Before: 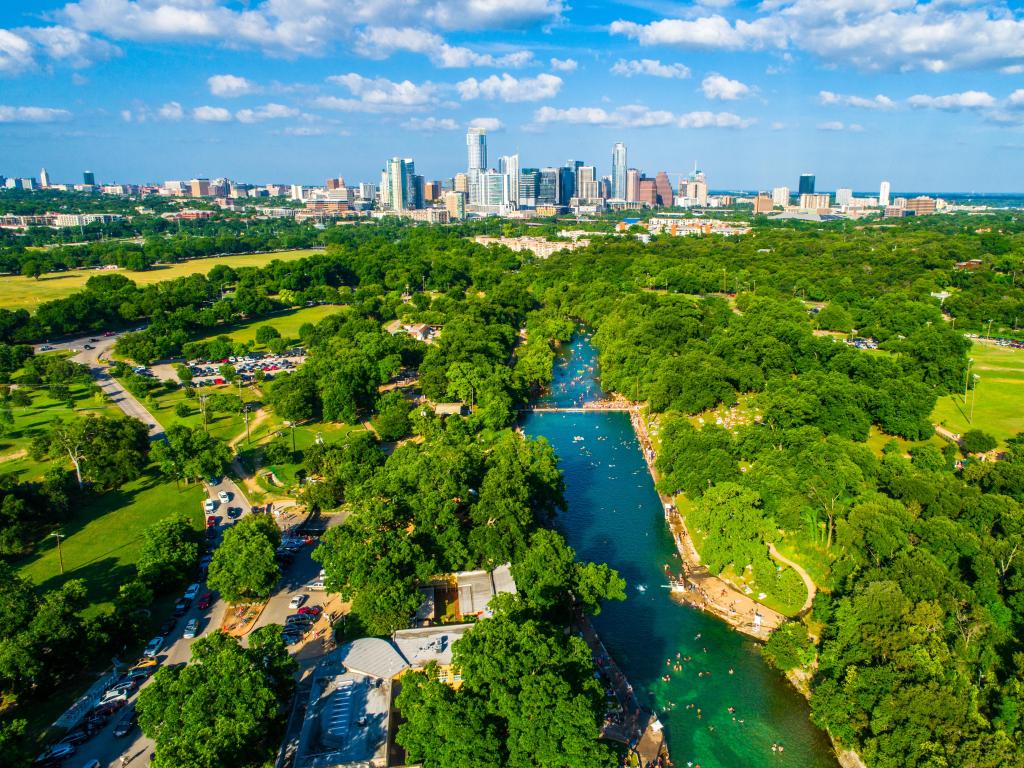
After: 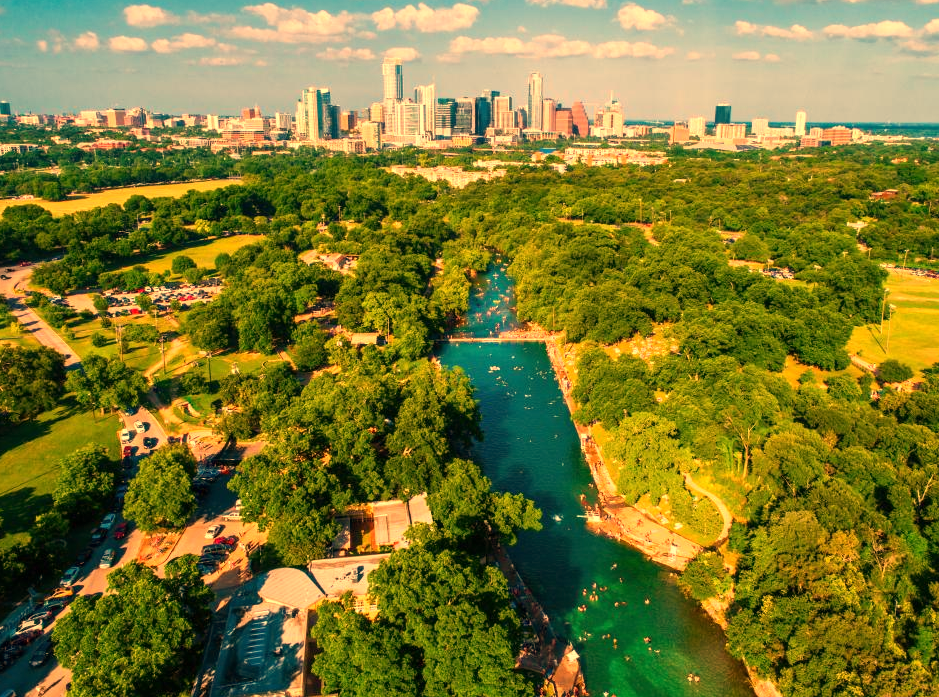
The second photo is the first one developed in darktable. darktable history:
exposure: compensate highlight preservation false
crop and rotate: left 8.262%, top 9.226%
white balance: red 1.467, blue 0.684
